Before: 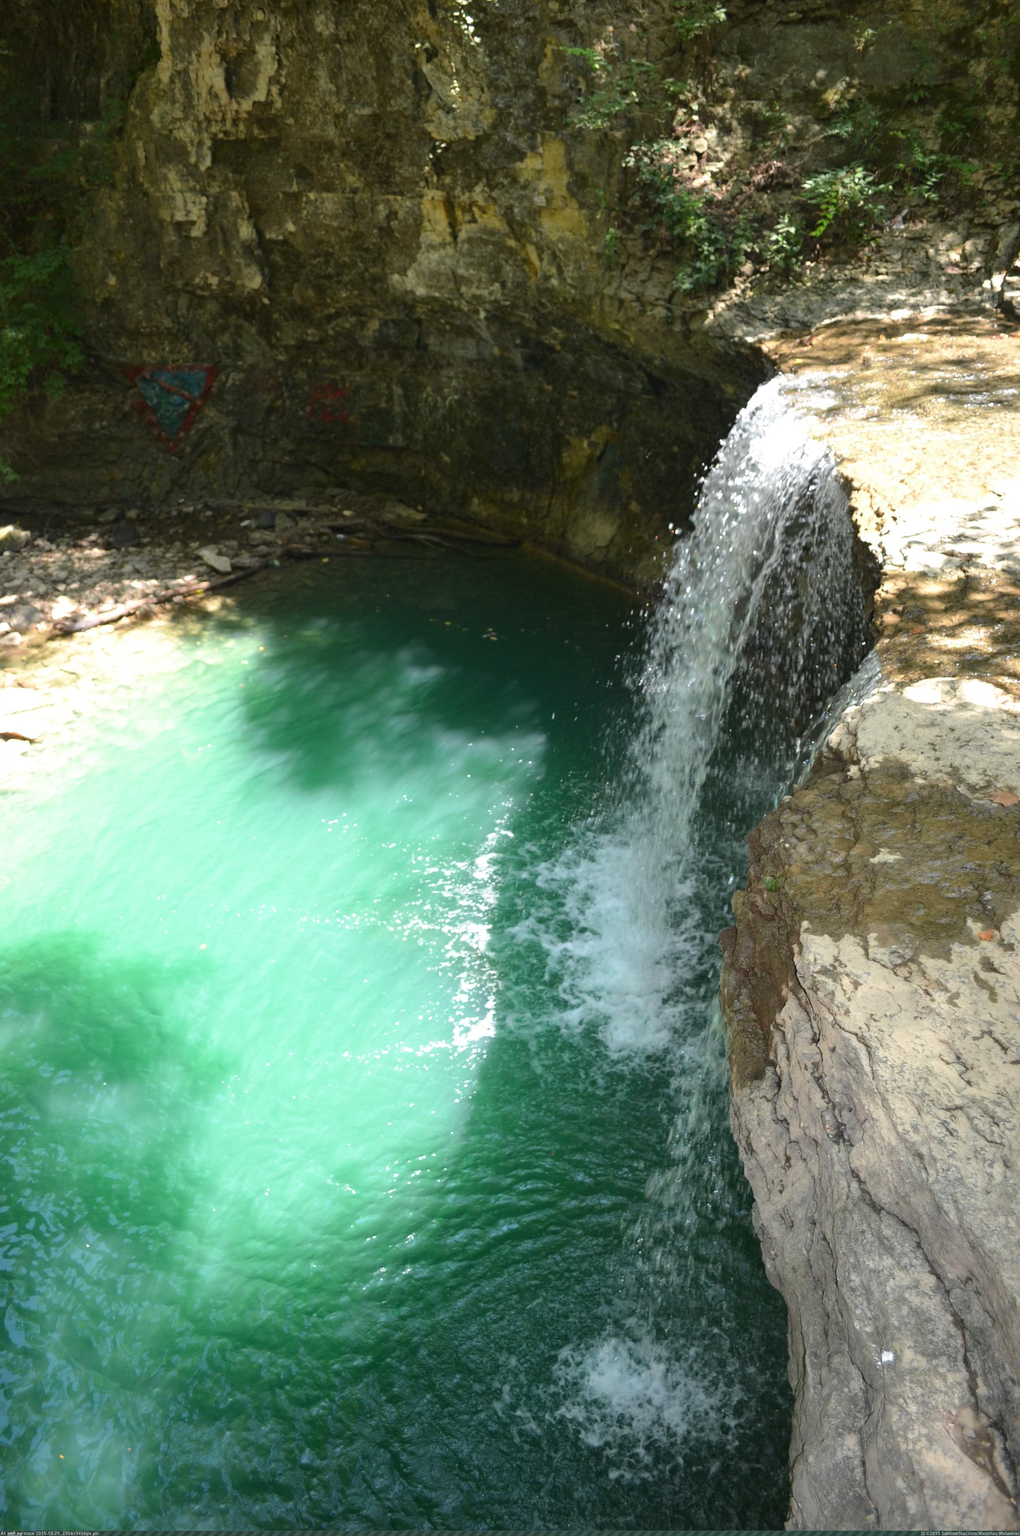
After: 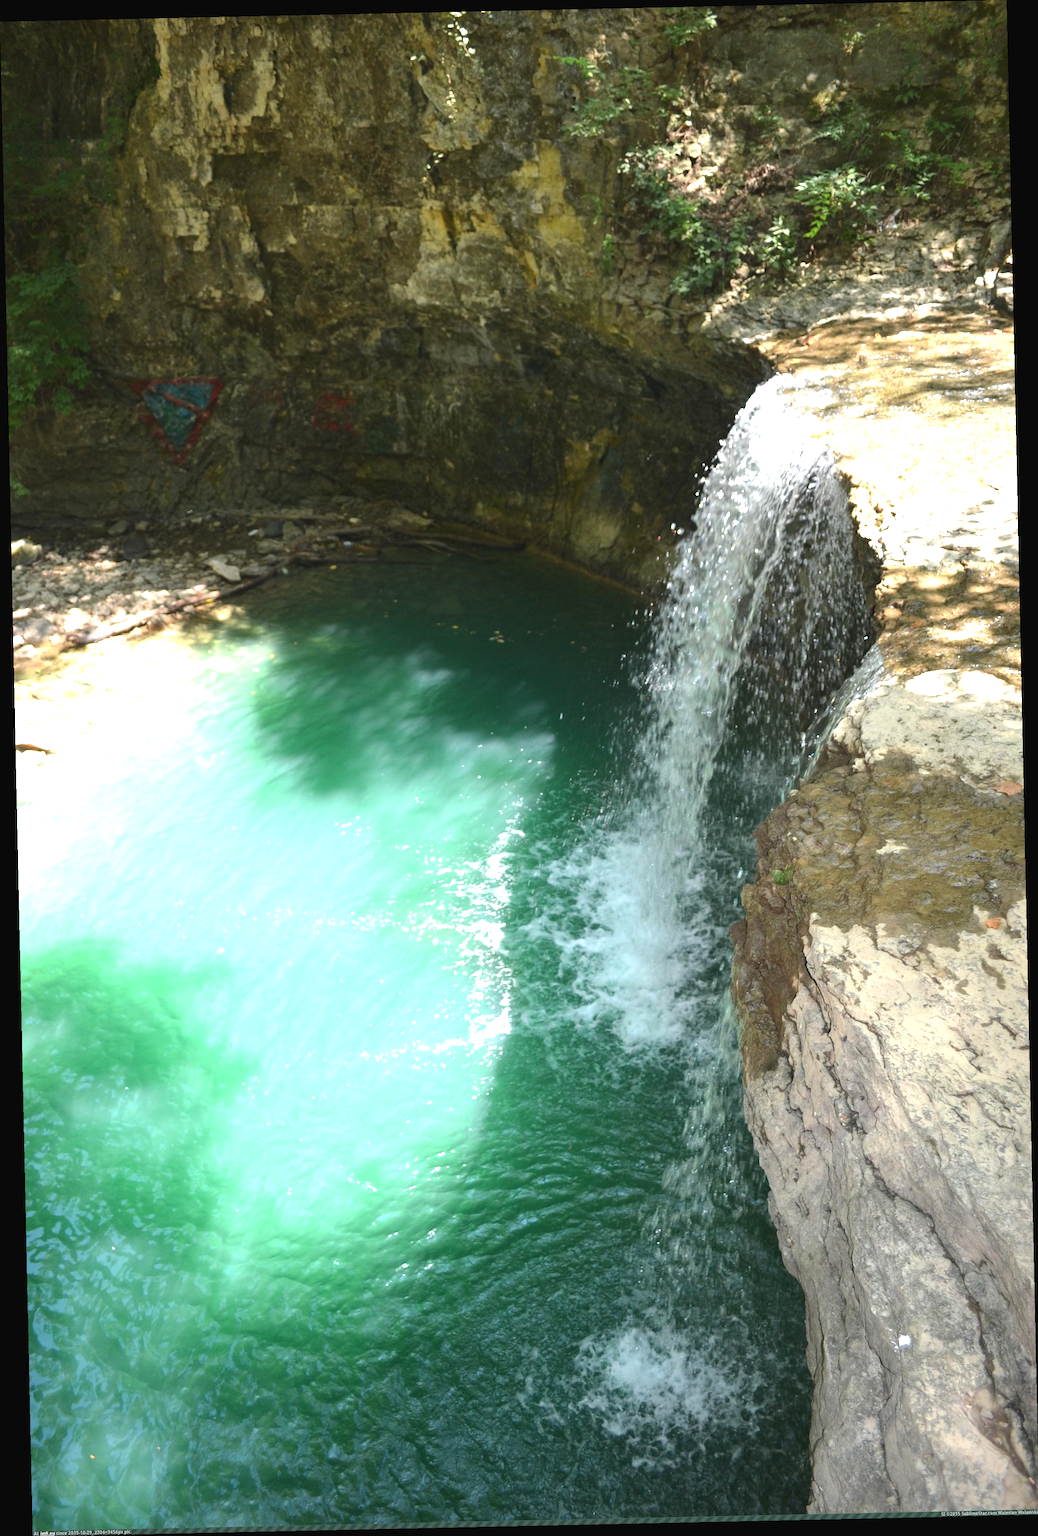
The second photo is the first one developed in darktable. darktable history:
exposure: black level correction -0.002, exposure 0.54 EV, compensate highlight preservation false
rotate and perspective: rotation -1.24°, automatic cropping off
